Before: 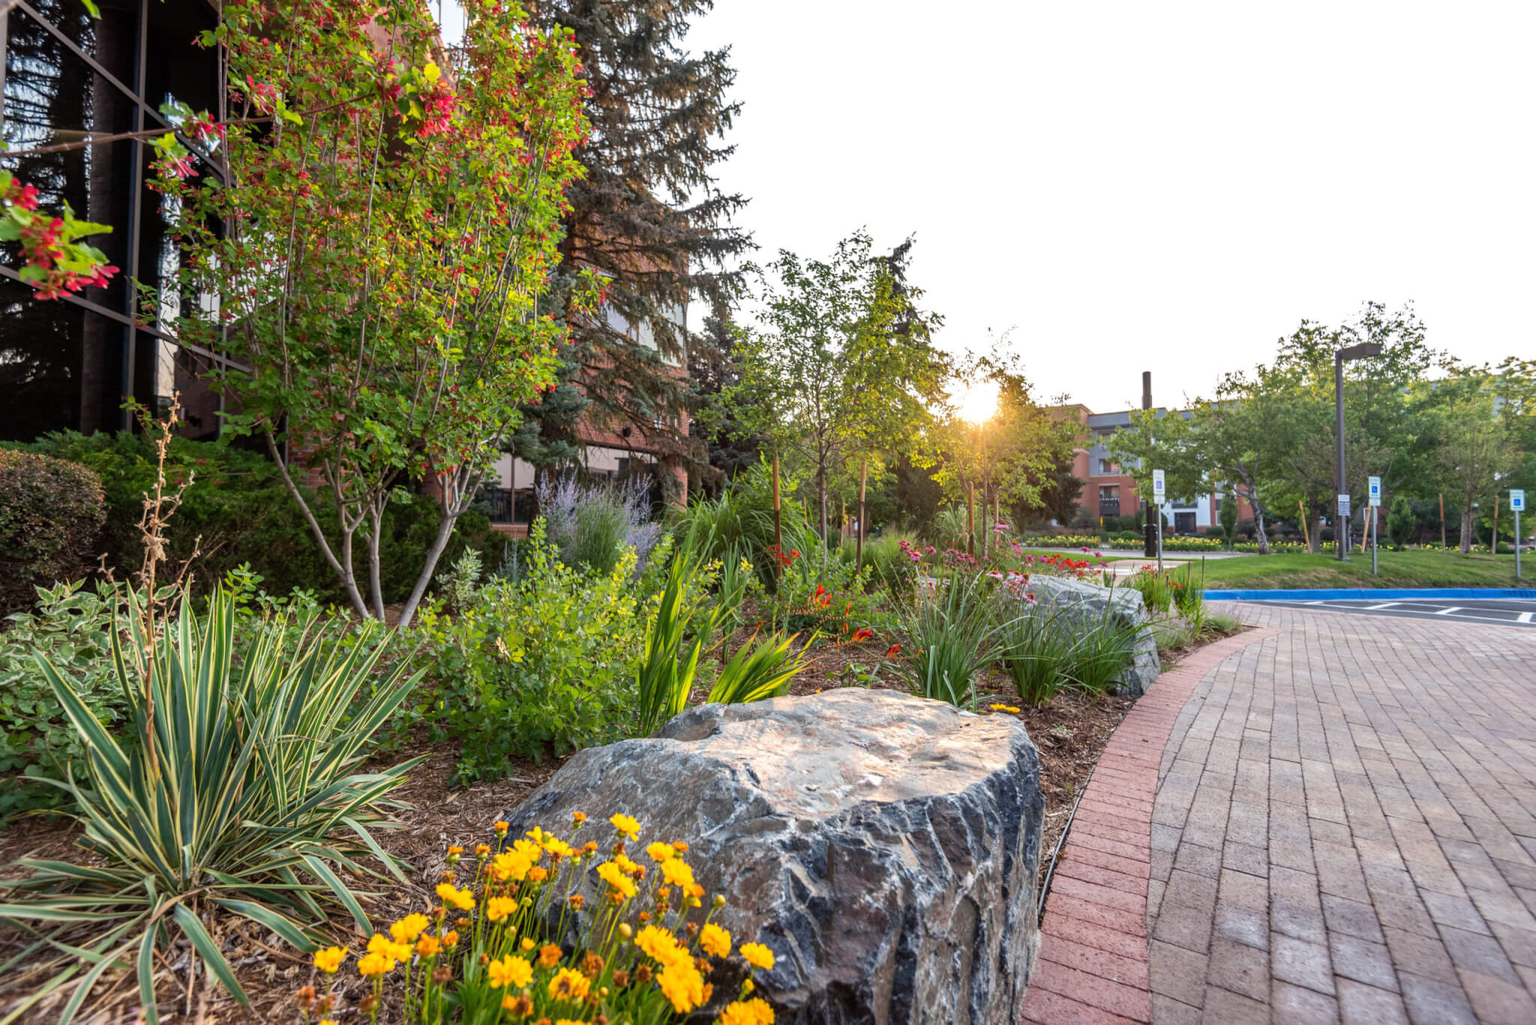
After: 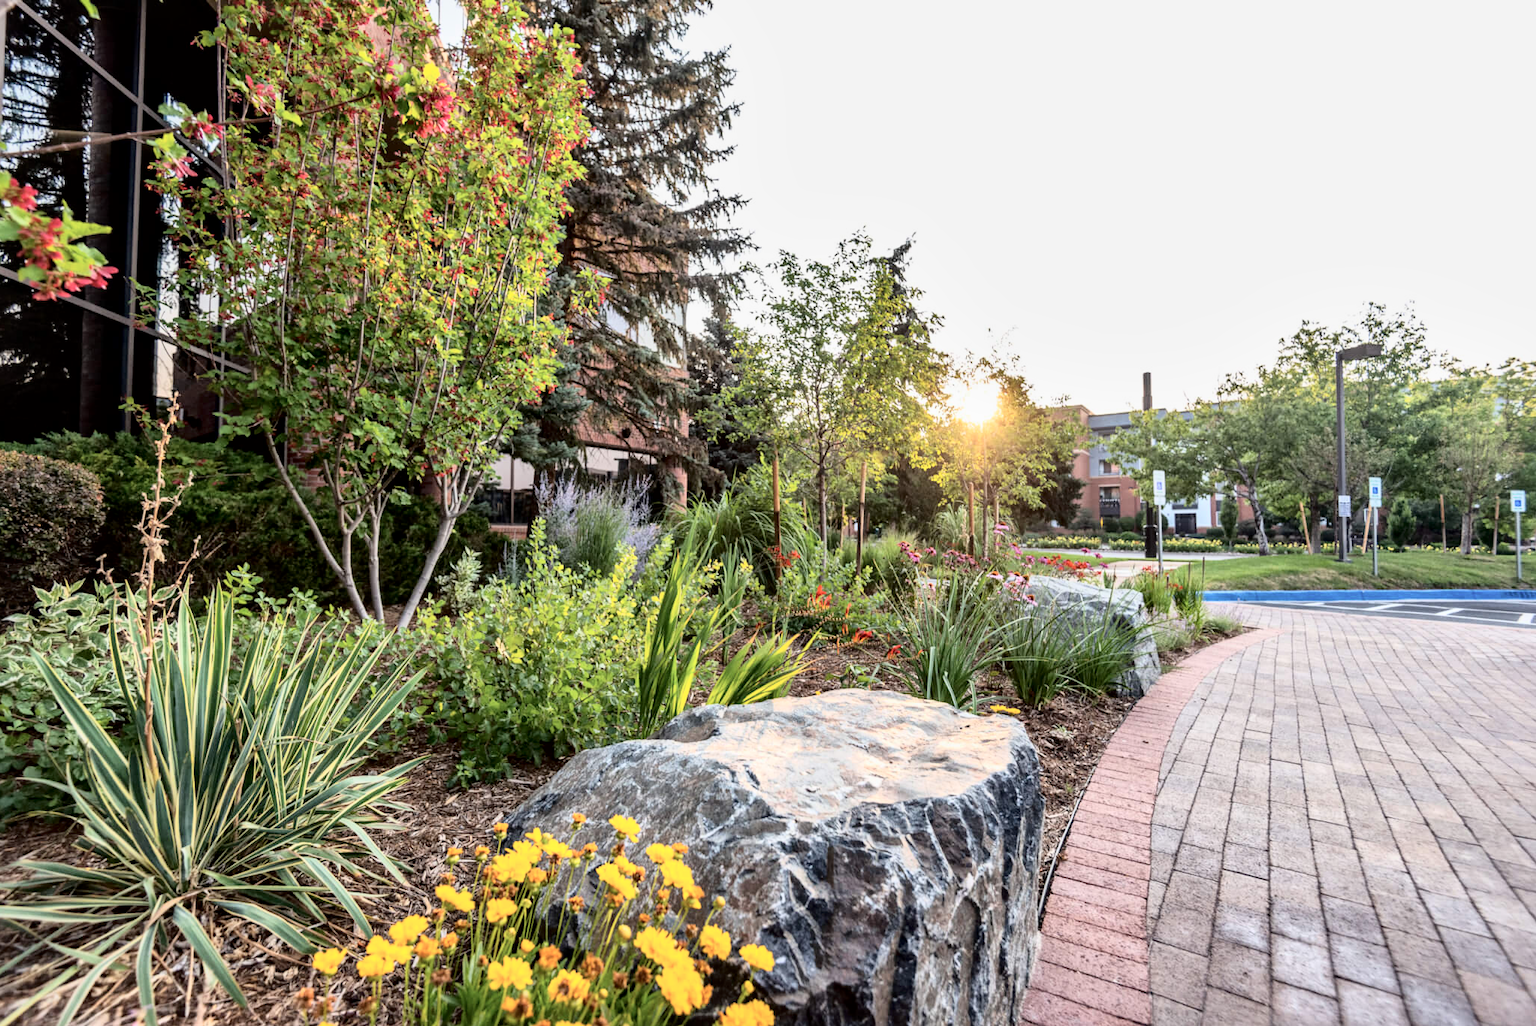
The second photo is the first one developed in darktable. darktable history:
local contrast: mode bilateral grid, contrast 20, coarseness 50, detail 140%, midtone range 0.2
exposure: exposure -0.462 EV, compensate highlight preservation false
crop and rotate: left 0.126%
tone curve: curves: ch0 [(0, 0) (0.003, 0.002) (0.011, 0.008) (0.025, 0.019) (0.044, 0.034) (0.069, 0.053) (0.1, 0.079) (0.136, 0.127) (0.177, 0.191) (0.224, 0.274) (0.277, 0.367) (0.335, 0.465) (0.399, 0.552) (0.468, 0.643) (0.543, 0.737) (0.623, 0.82) (0.709, 0.891) (0.801, 0.928) (0.898, 0.963) (1, 1)], color space Lab, independent channels, preserve colors none
